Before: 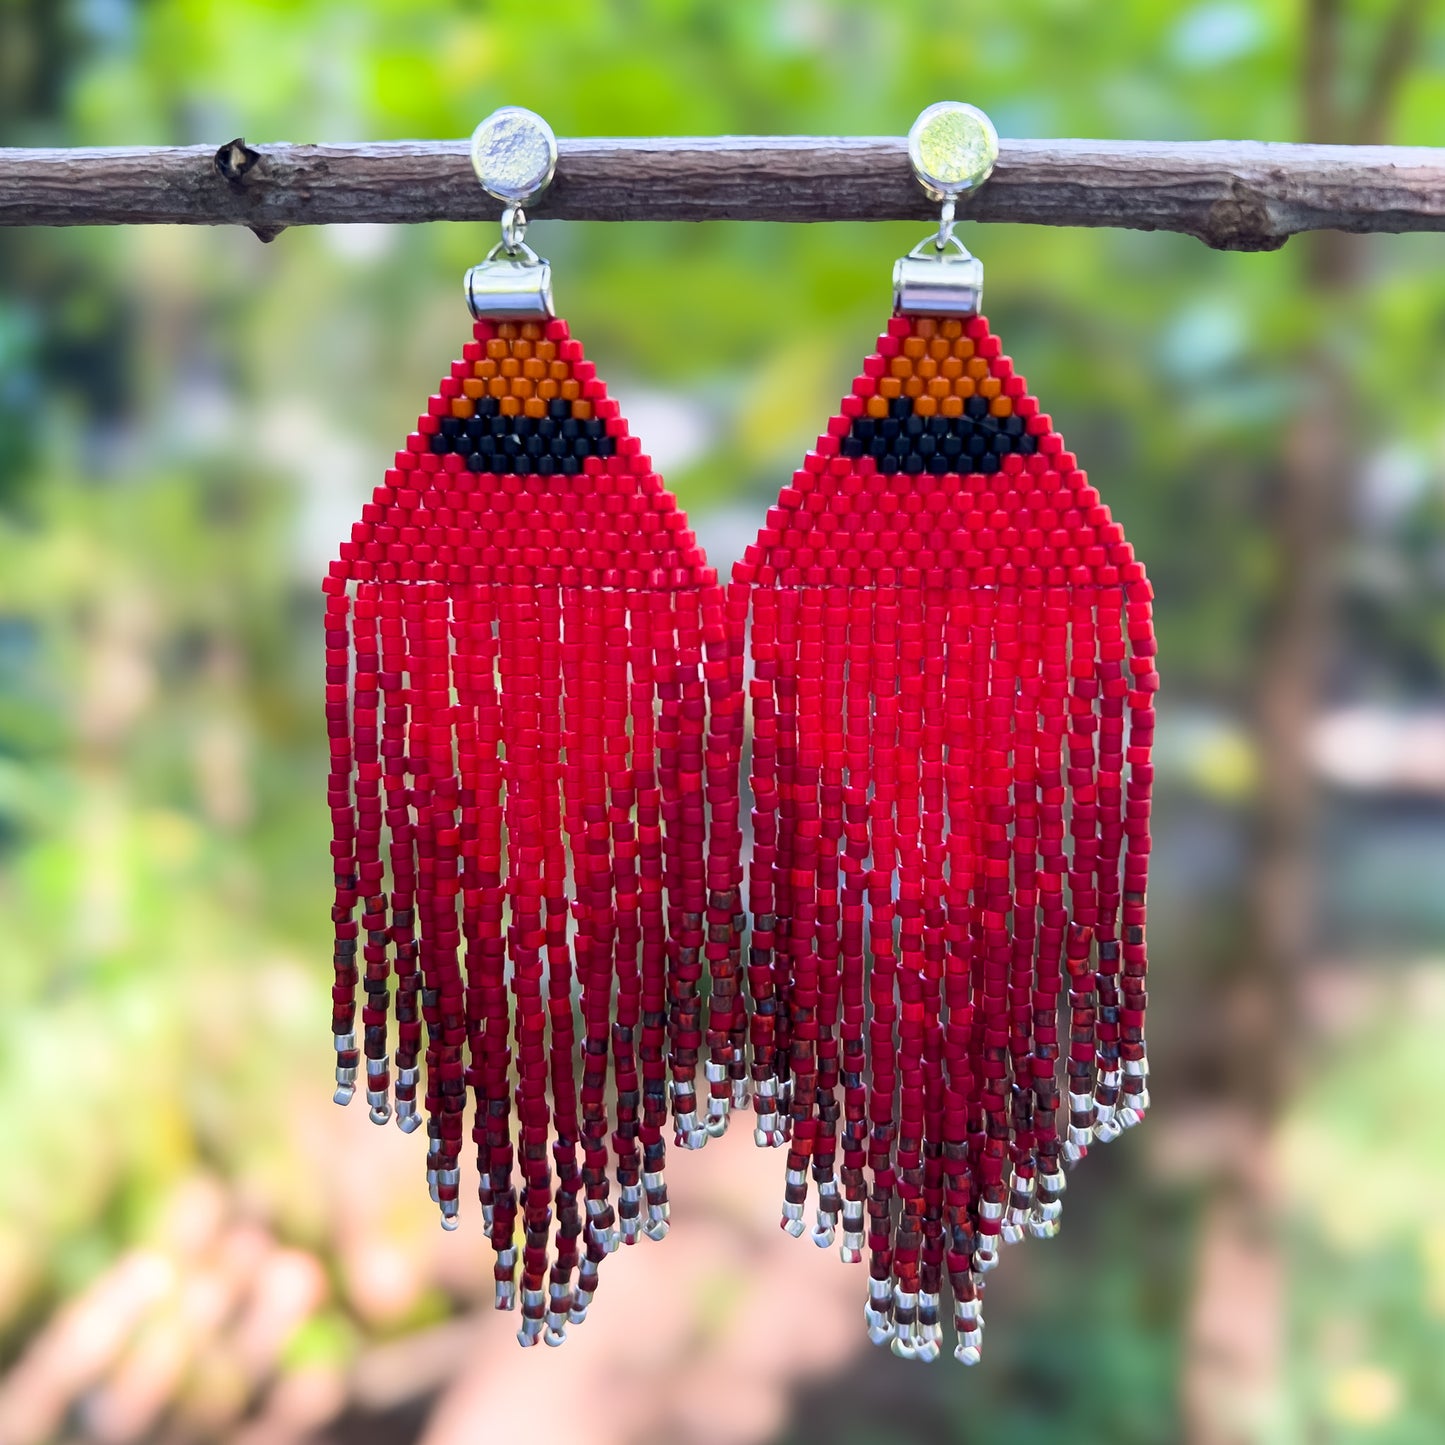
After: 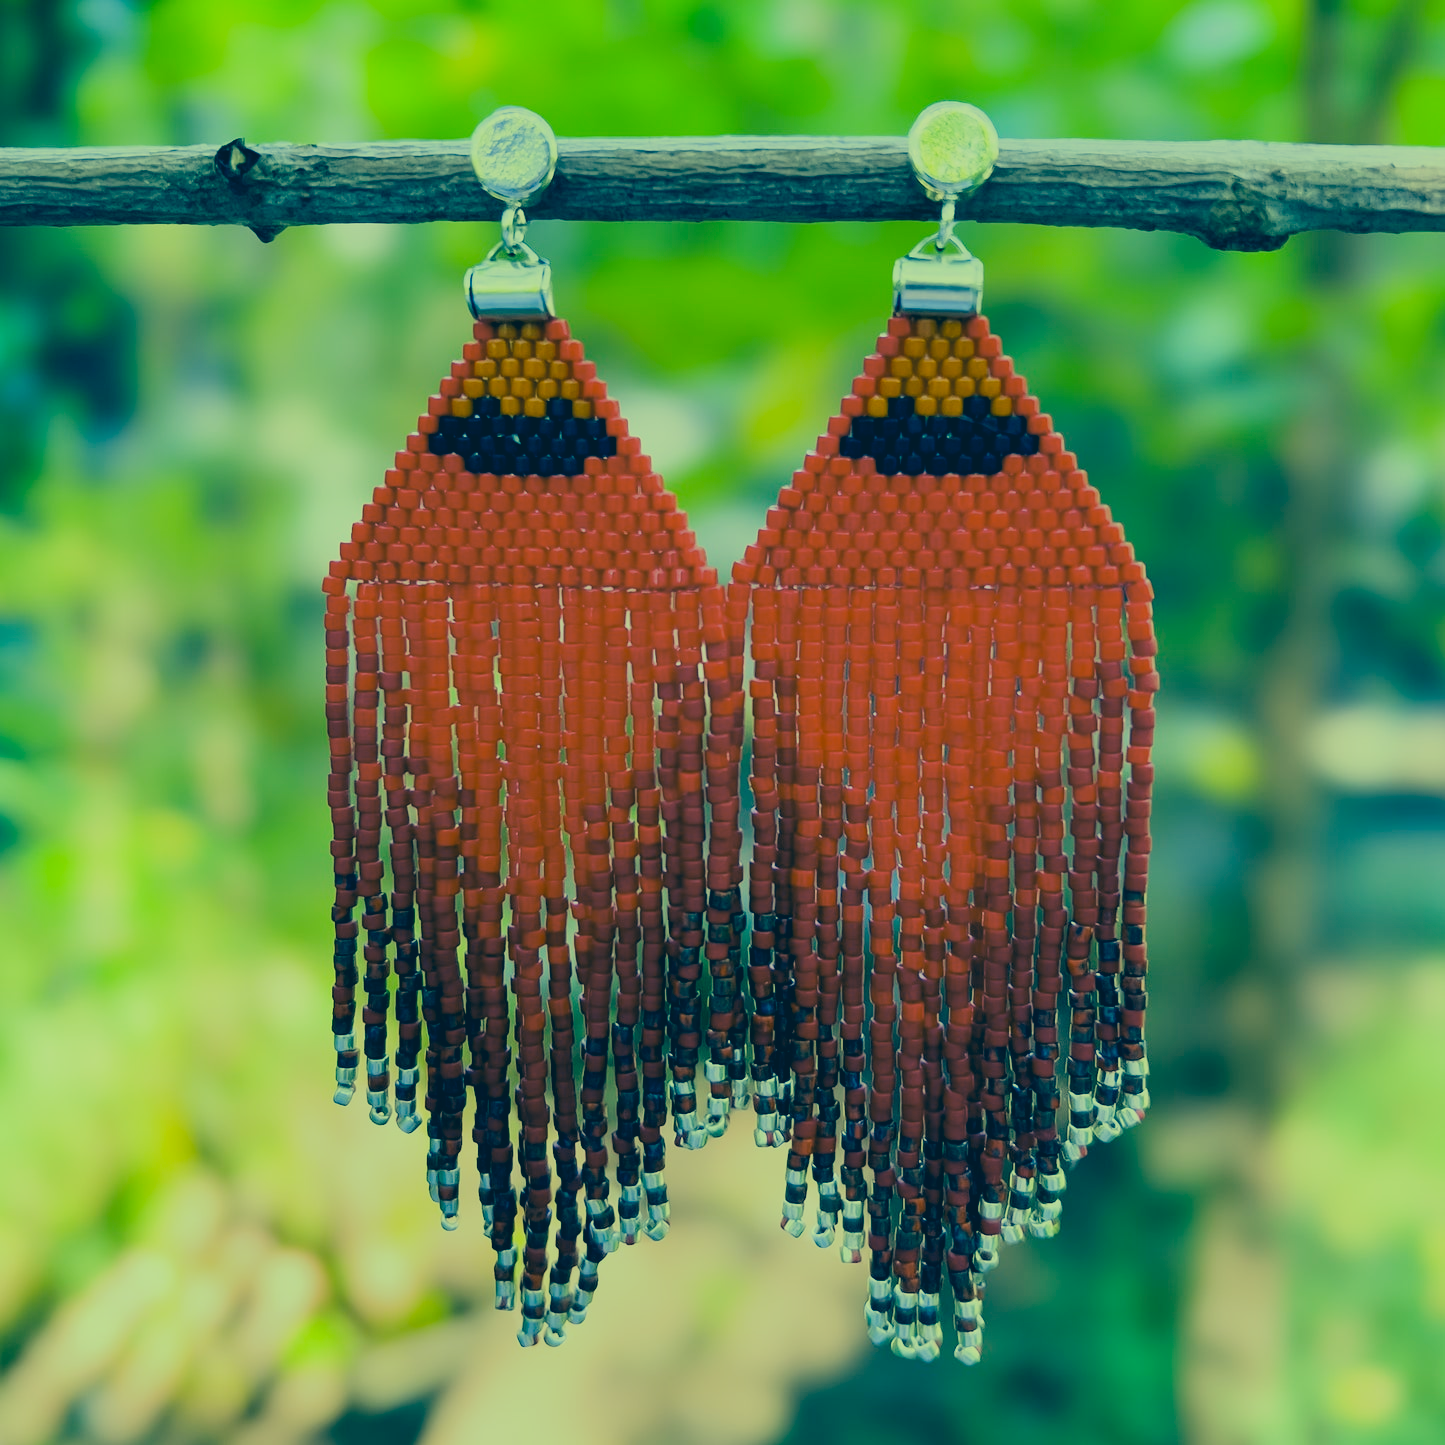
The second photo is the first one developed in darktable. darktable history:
color correction: highlights a* -15.58, highlights b* 40, shadows a* -40, shadows b* -26.18
filmic rgb: black relative exposure -7.65 EV, white relative exposure 4.56 EV, hardness 3.61
